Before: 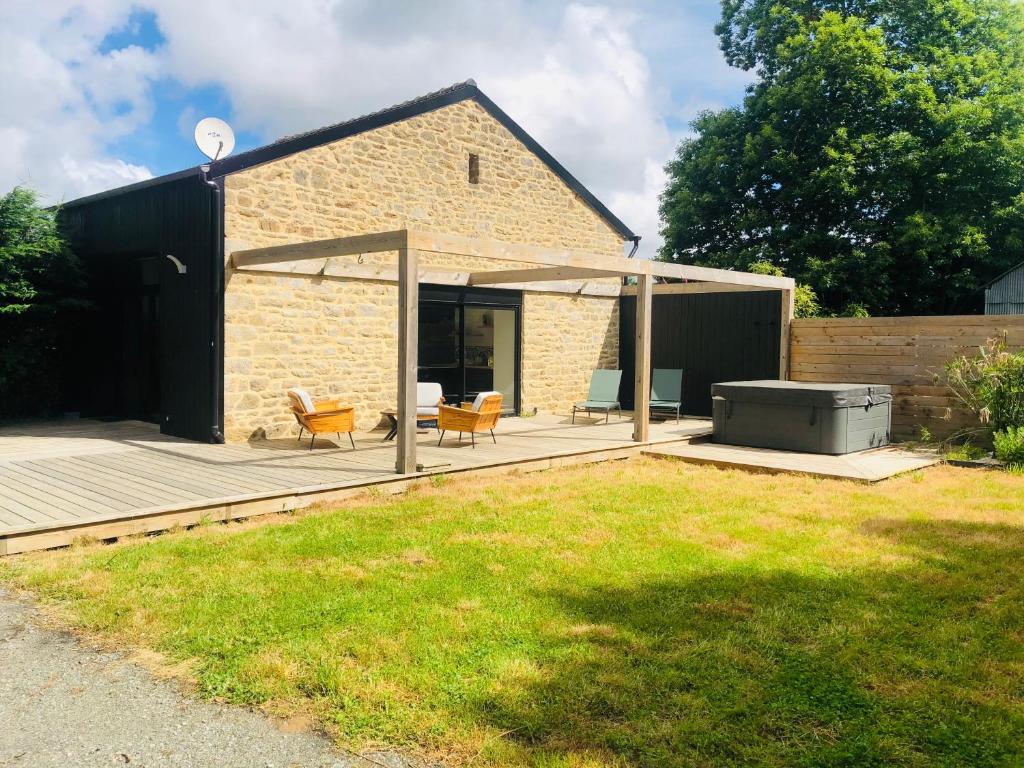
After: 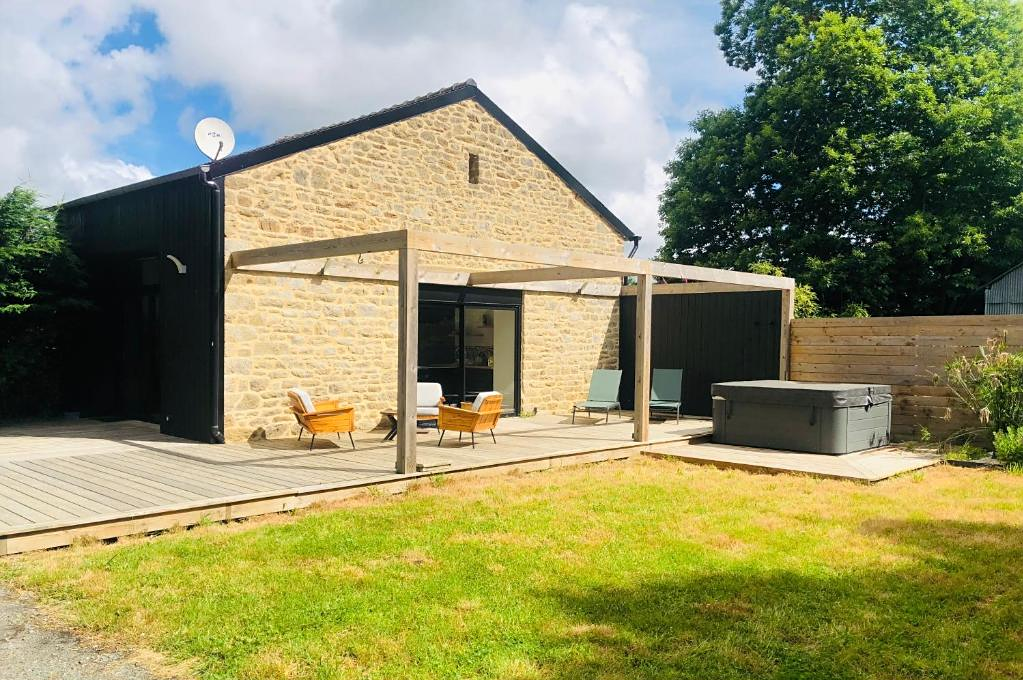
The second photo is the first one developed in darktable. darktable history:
crop and rotate: top 0%, bottom 11.394%
tone equalizer: on, module defaults
sharpen: amount 0.206
